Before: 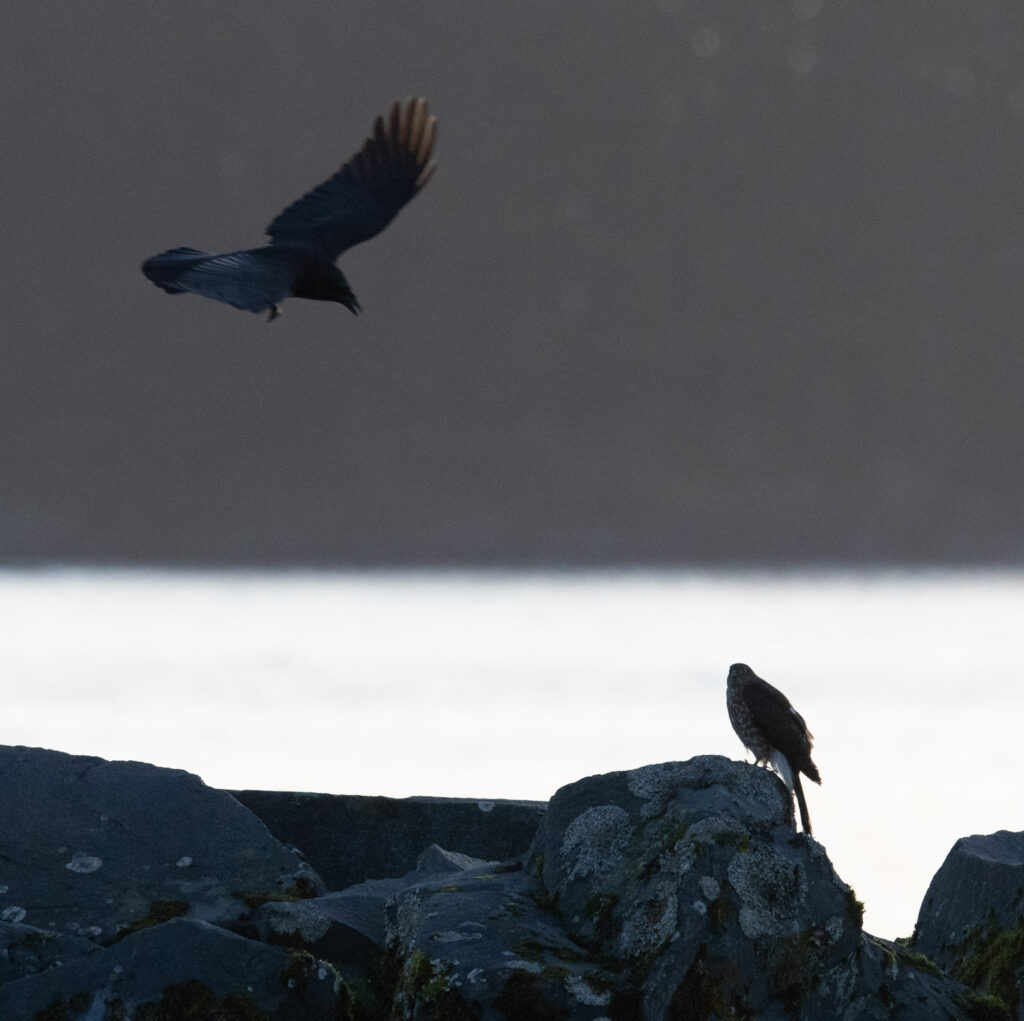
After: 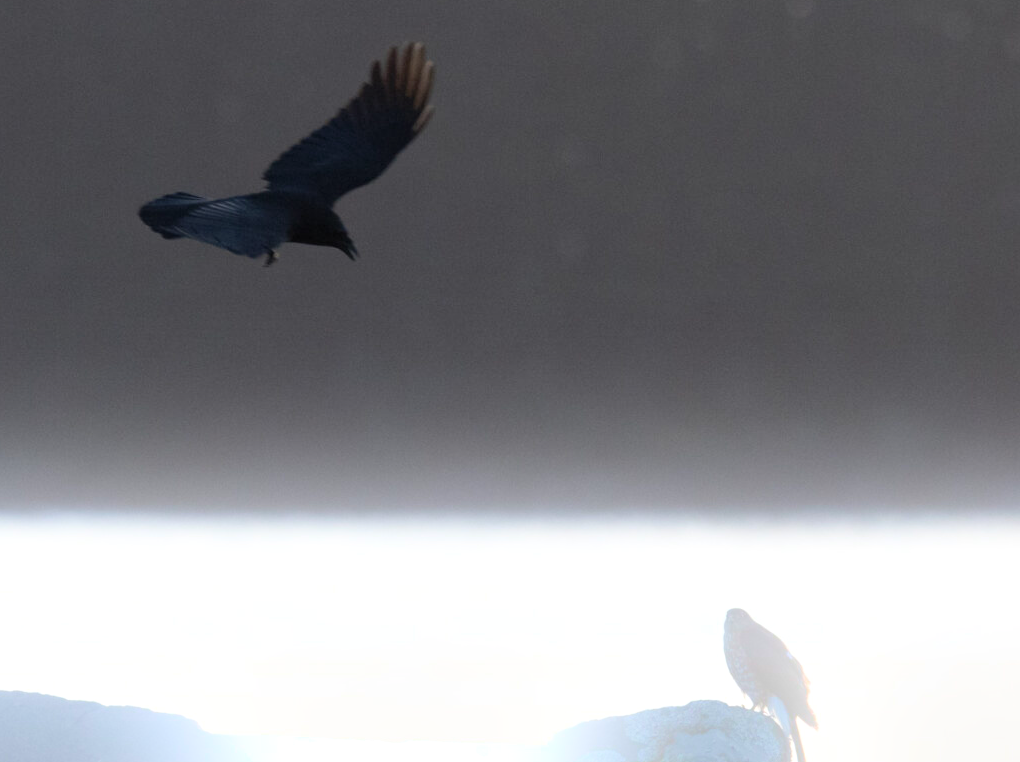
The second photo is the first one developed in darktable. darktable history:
graduated density: rotation 5.63°, offset 76.9
crop: left 0.387%, top 5.469%, bottom 19.809%
bloom: on, module defaults
exposure: black level correction 0, exposure 0.5 EV, compensate highlight preservation false
